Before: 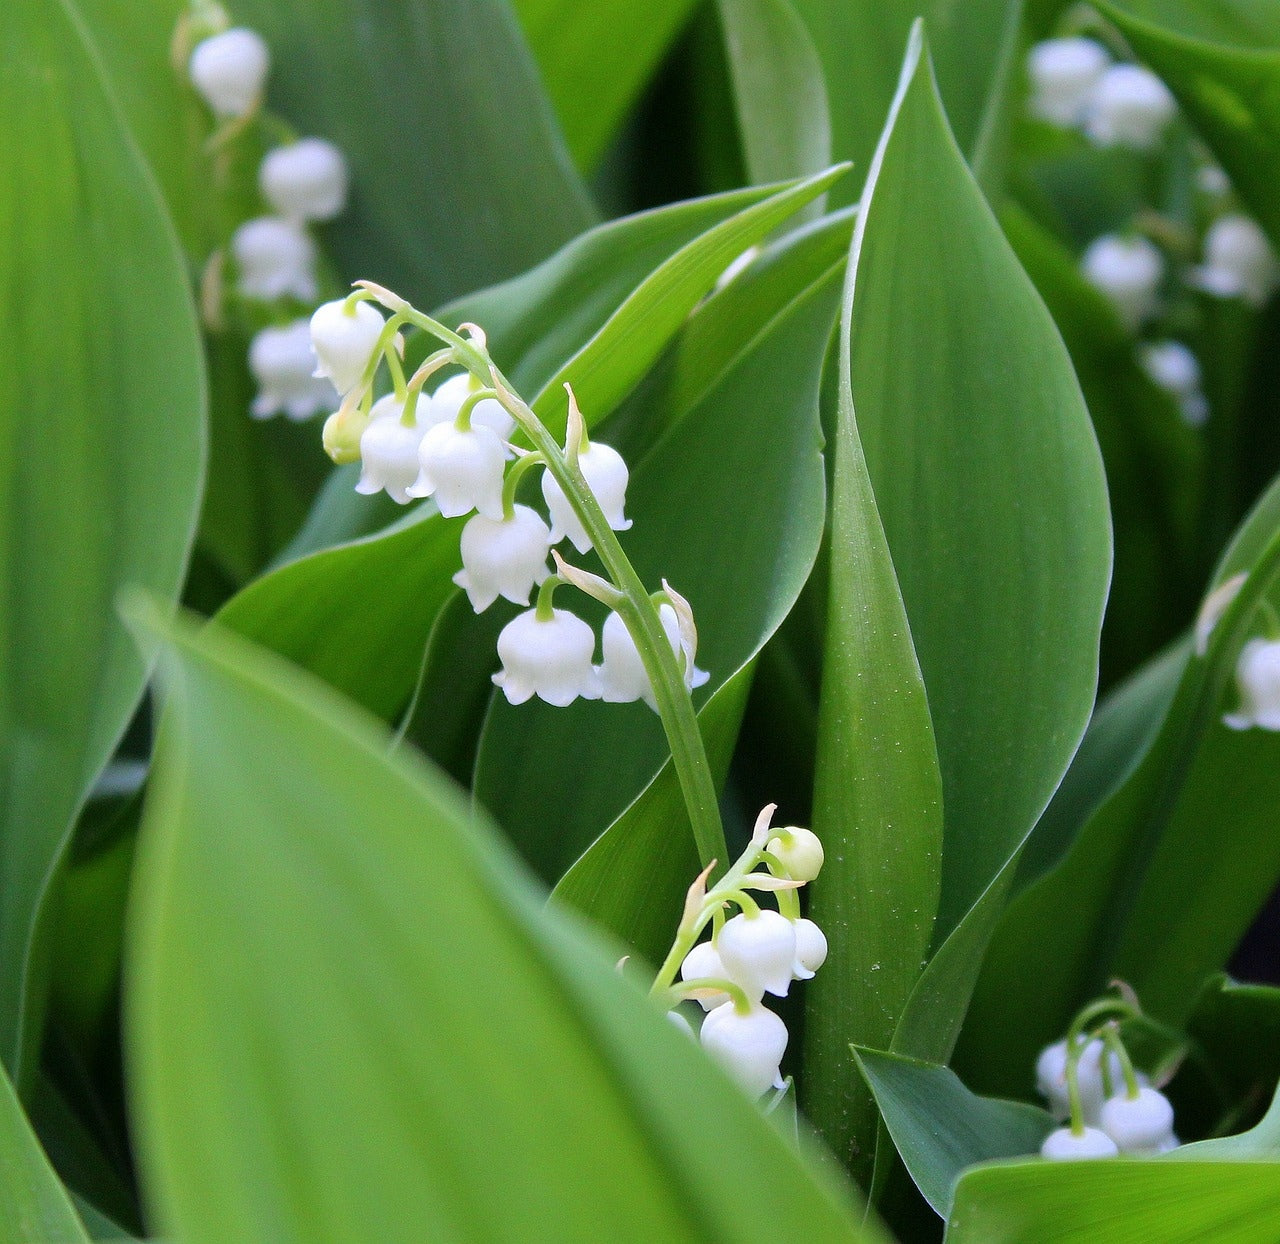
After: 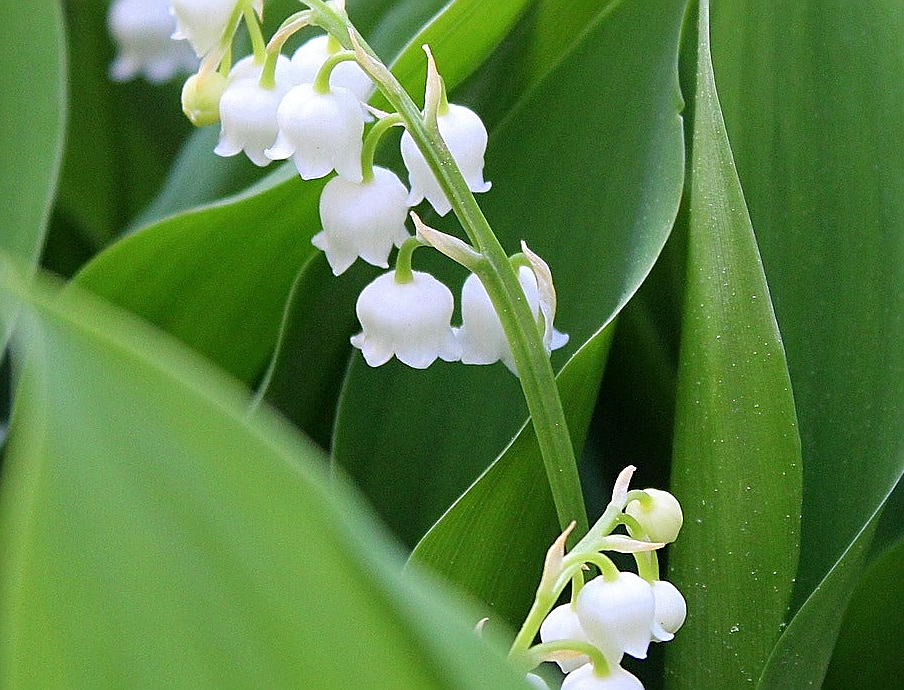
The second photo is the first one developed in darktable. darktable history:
crop: left 11.041%, top 27.204%, right 18.29%, bottom 17.286%
local contrast: mode bilateral grid, contrast 14, coarseness 37, detail 104%, midtone range 0.2
sharpen: amount 0.746
